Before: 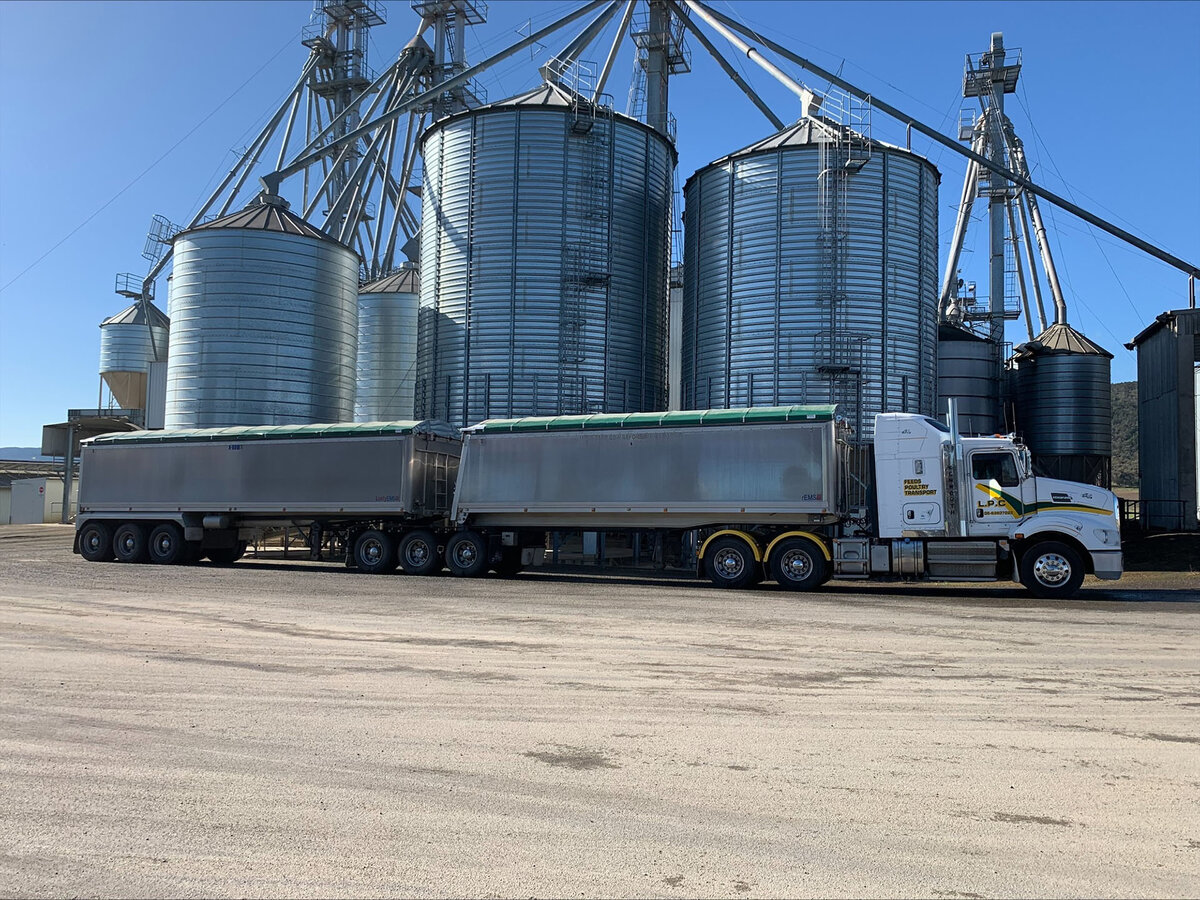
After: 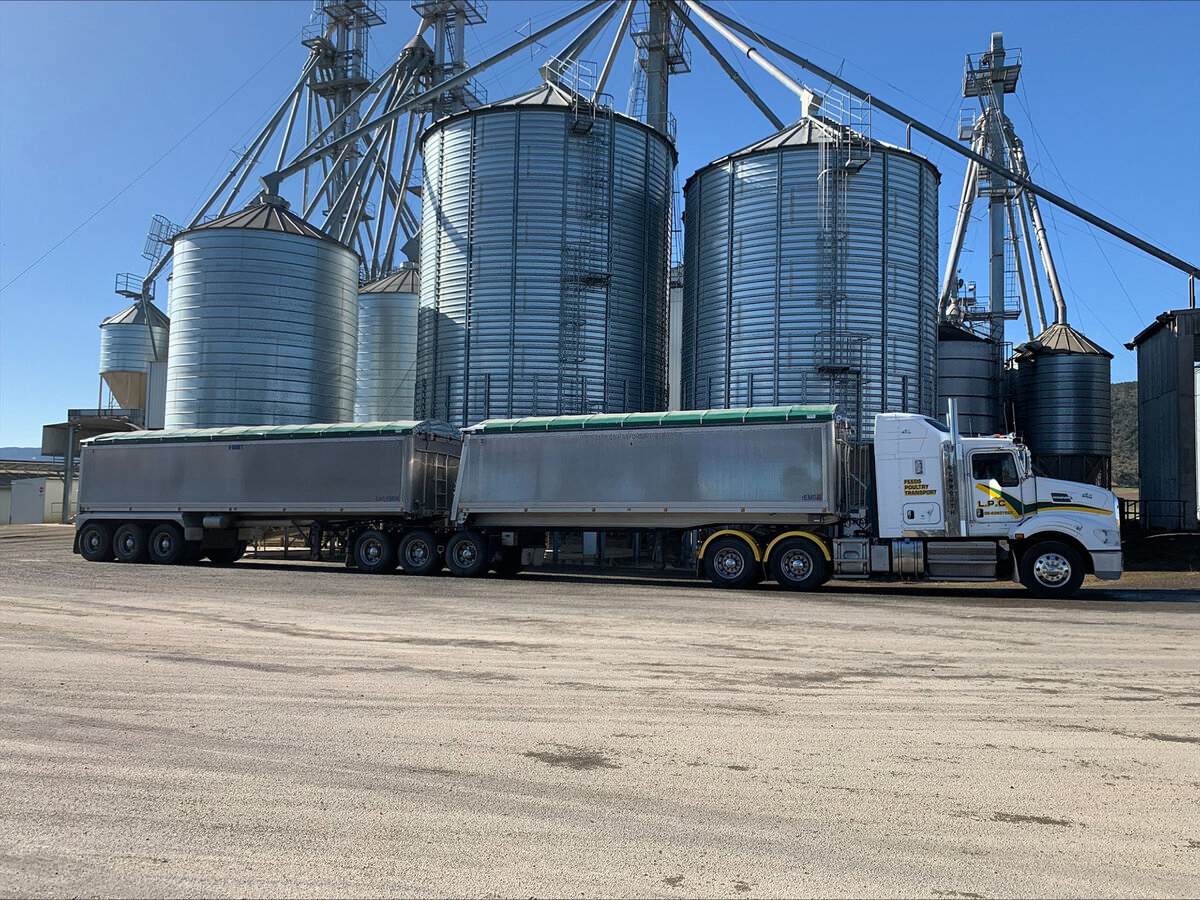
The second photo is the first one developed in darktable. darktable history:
shadows and highlights: low approximation 0.01, soften with gaussian
white balance: emerald 1
